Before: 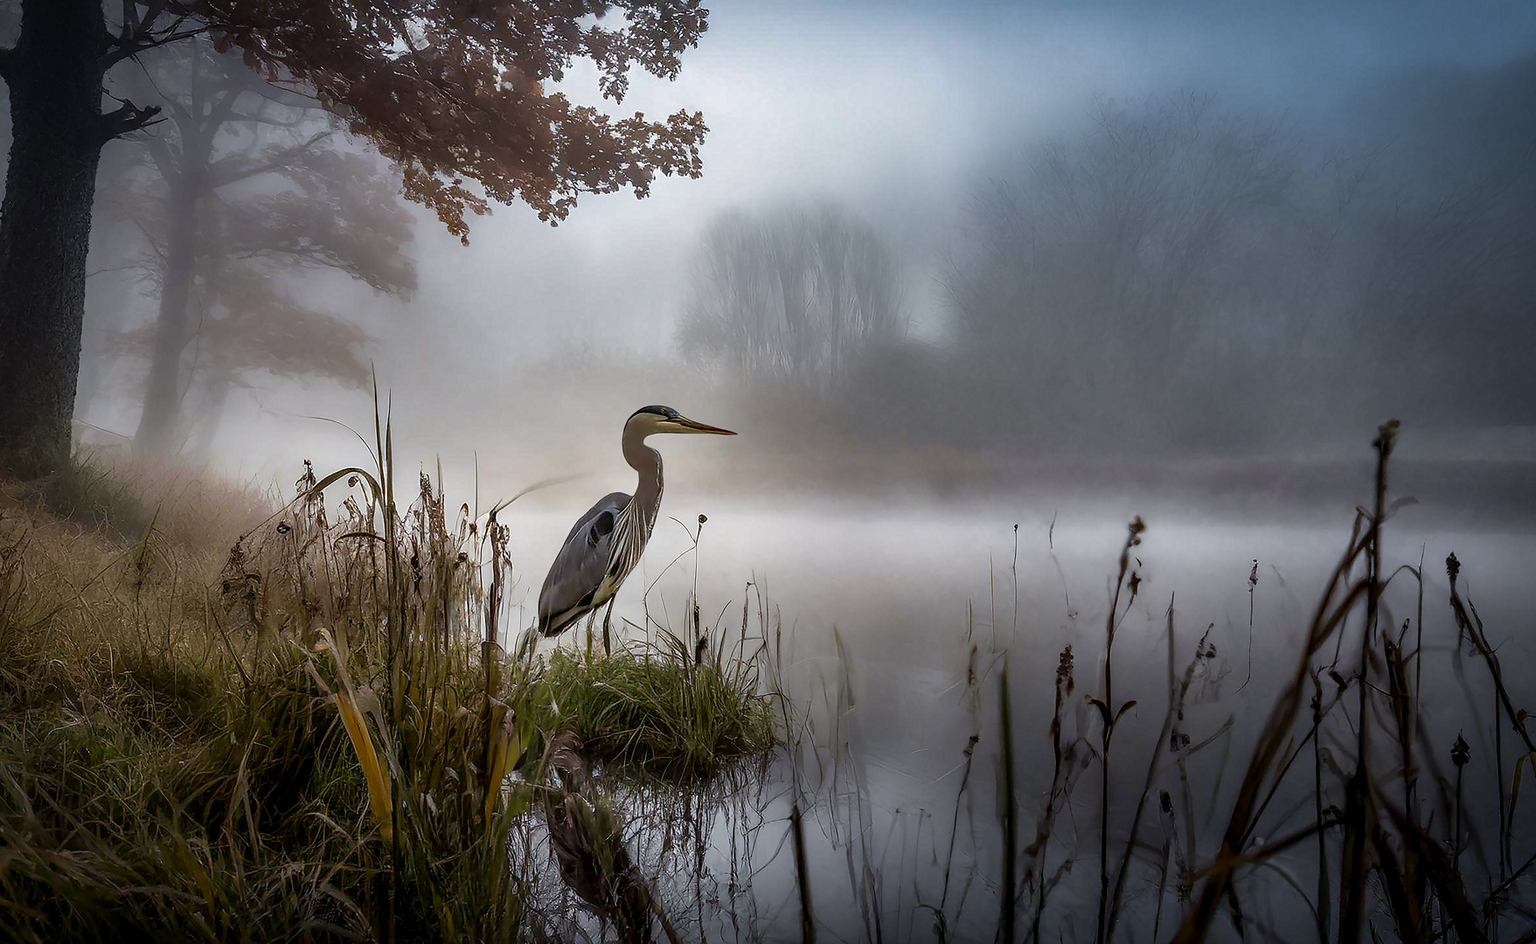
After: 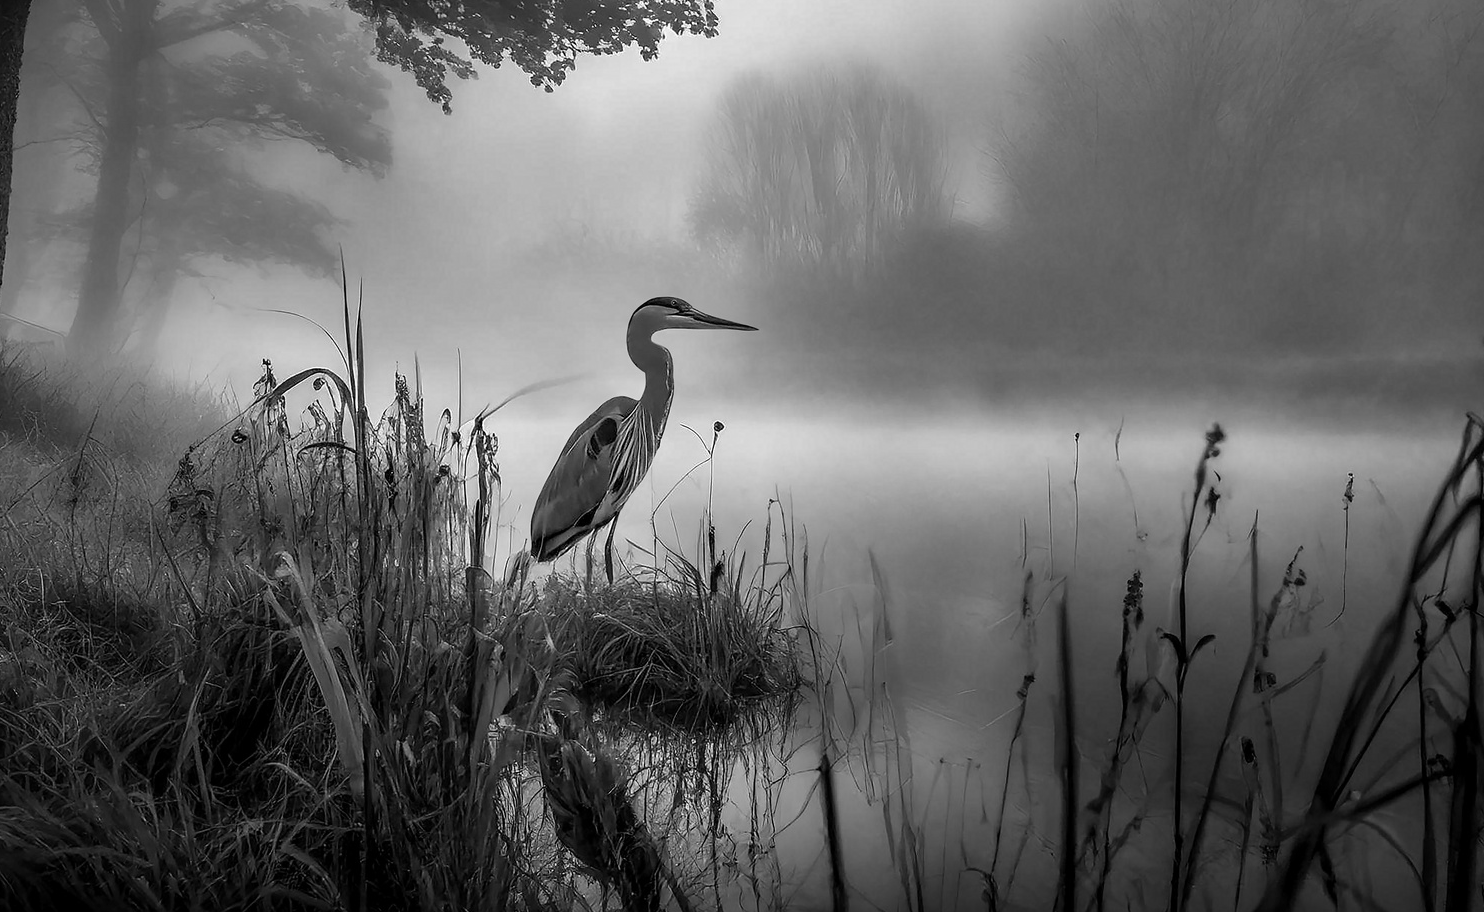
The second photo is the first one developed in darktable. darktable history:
monochrome: on, module defaults
crop and rotate: left 4.842%, top 15.51%, right 10.668%
